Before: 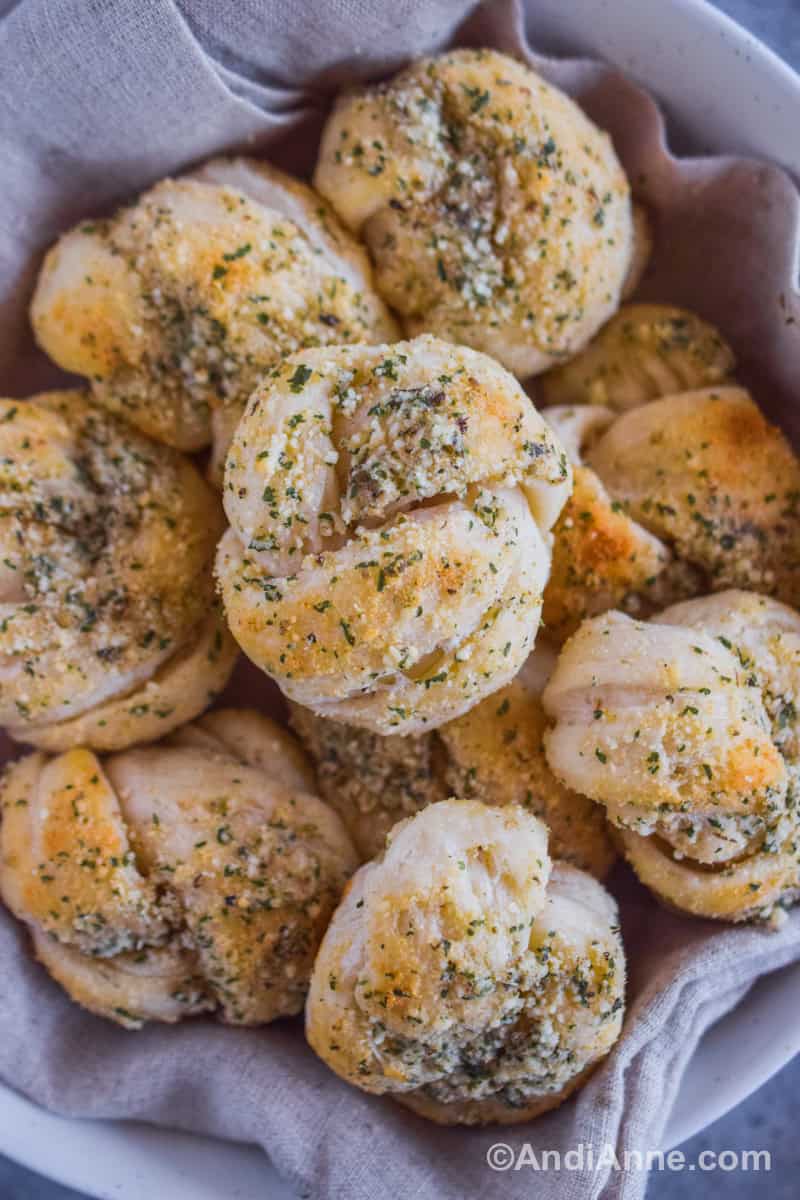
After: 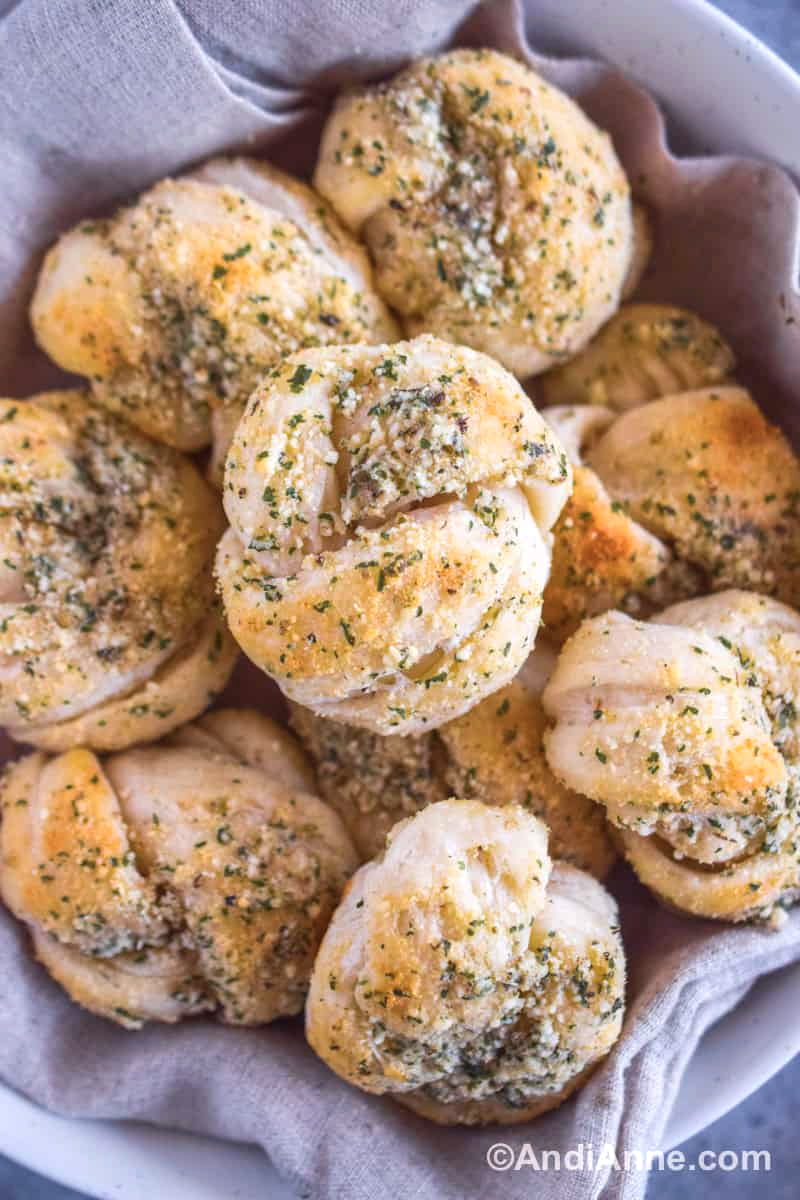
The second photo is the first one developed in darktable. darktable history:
color balance rgb: highlights gain › chroma 1.029%, highlights gain › hue 60.2°, perceptual saturation grading › global saturation -12.493%, global vibrance 20%
exposure: black level correction 0, exposure 0.498 EV, compensate highlight preservation false
